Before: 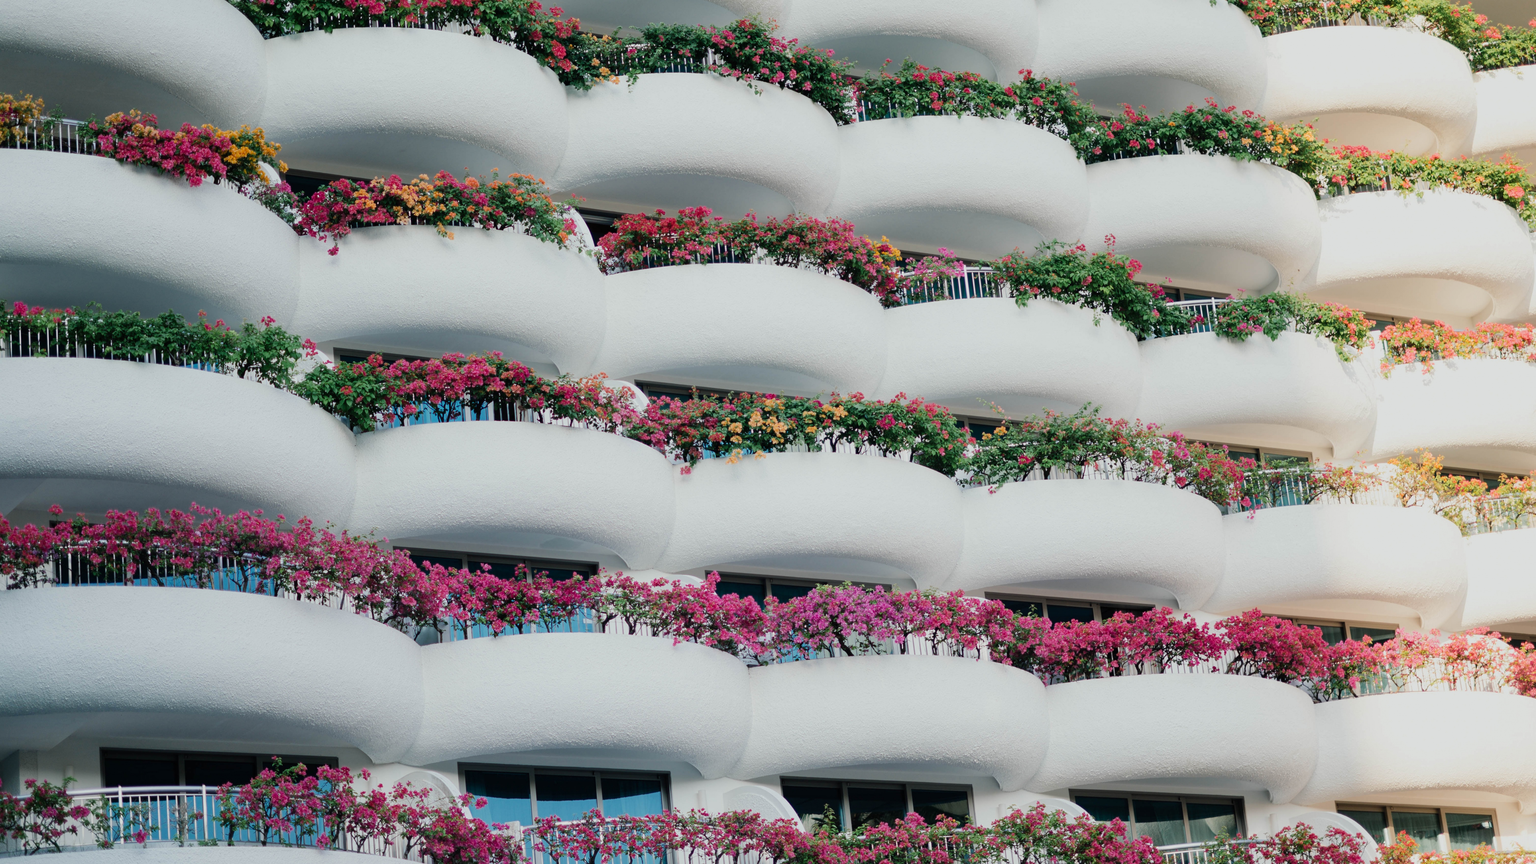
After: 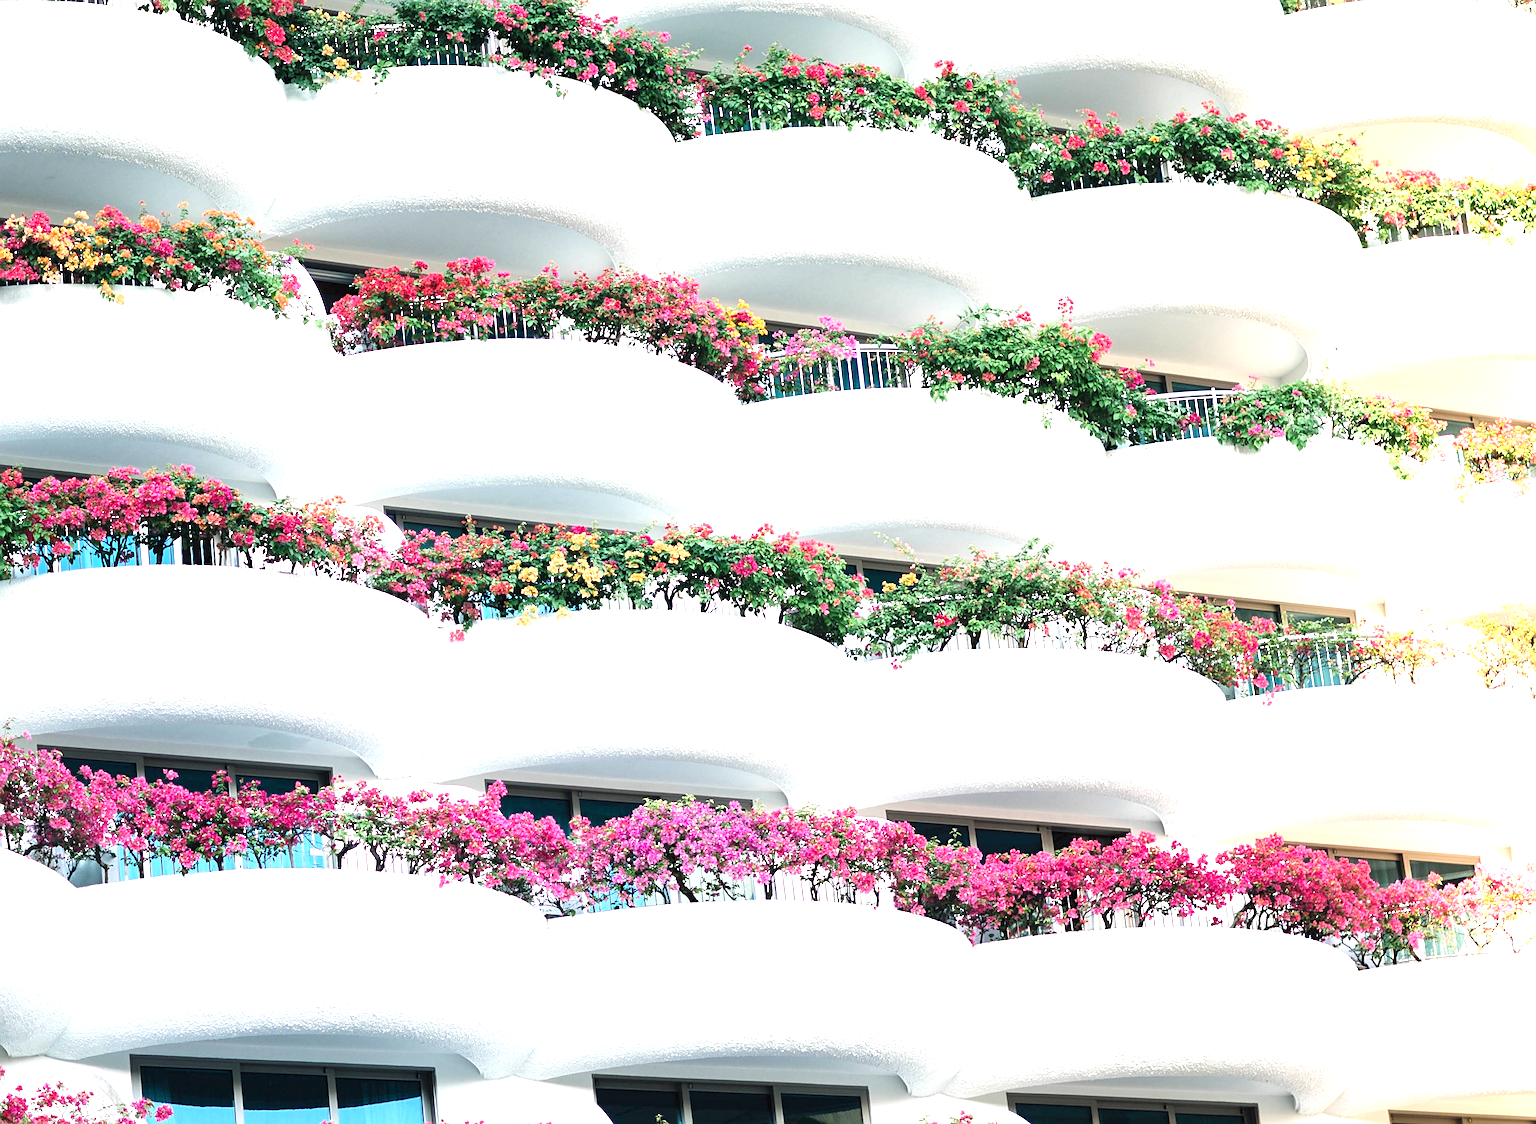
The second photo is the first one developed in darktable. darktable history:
sharpen: on, module defaults
exposure: black level correction 0, exposure 1.469 EV, compensate highlight preservation false
crop and rotate: left 23.907%, top 3.239%, right 6.374%, bottom 6.065%
